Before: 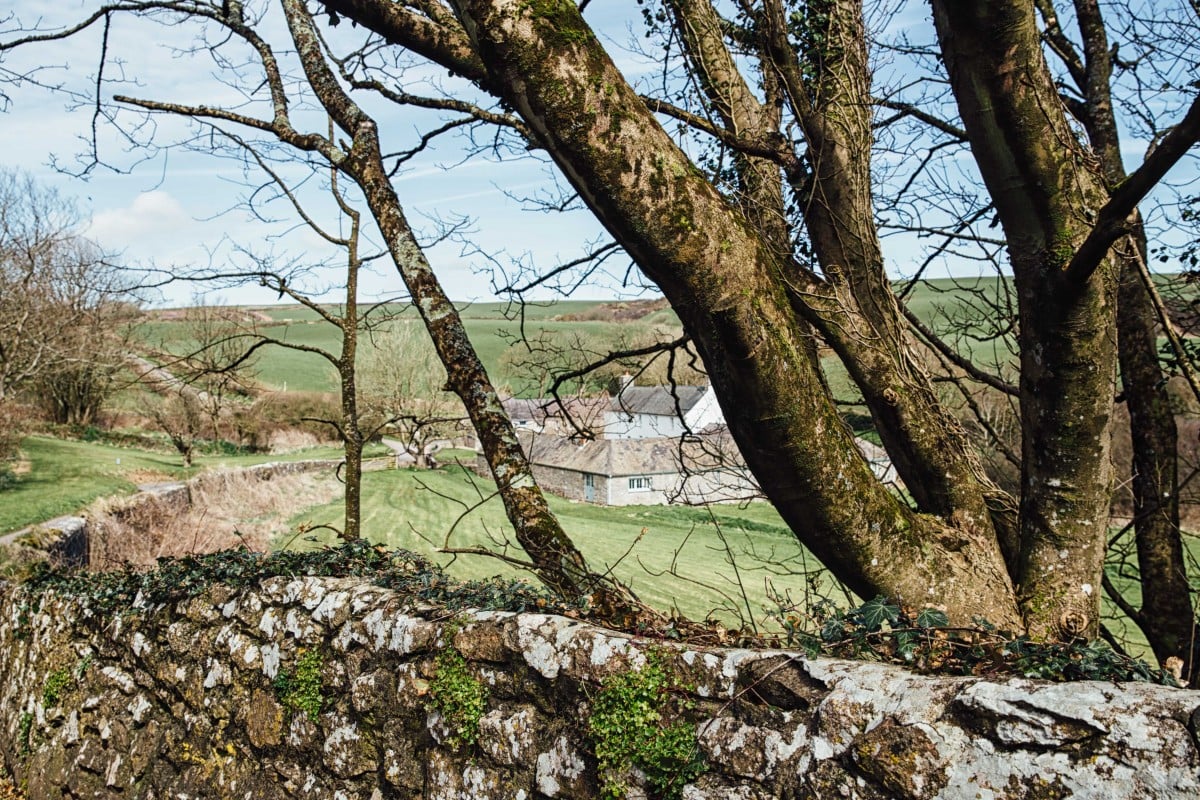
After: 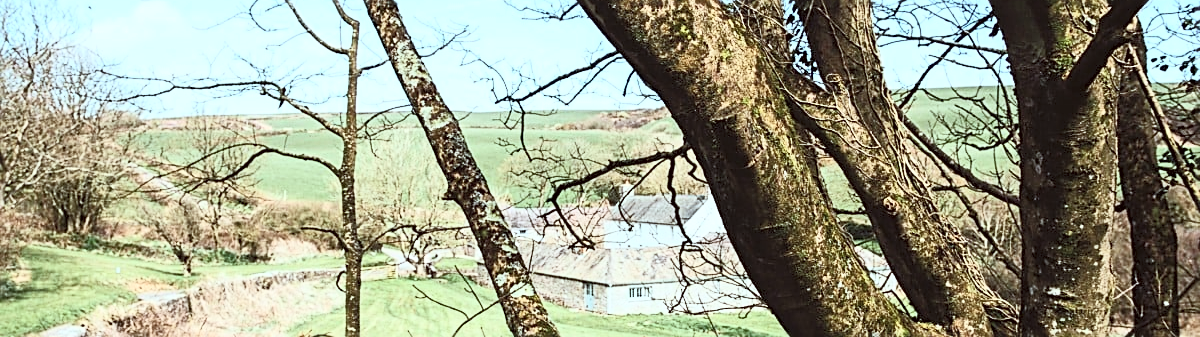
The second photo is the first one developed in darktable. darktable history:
color correction: highlights a* -4.98, highlights b* -4.13, shadows a* 3.93, shadows b* 4.07
crop and rotate: top 23.95%, bottom 33.863%
sharpen: on, module defaults
contrast brightness saturation: contrast 0.39, brightness 0.514
